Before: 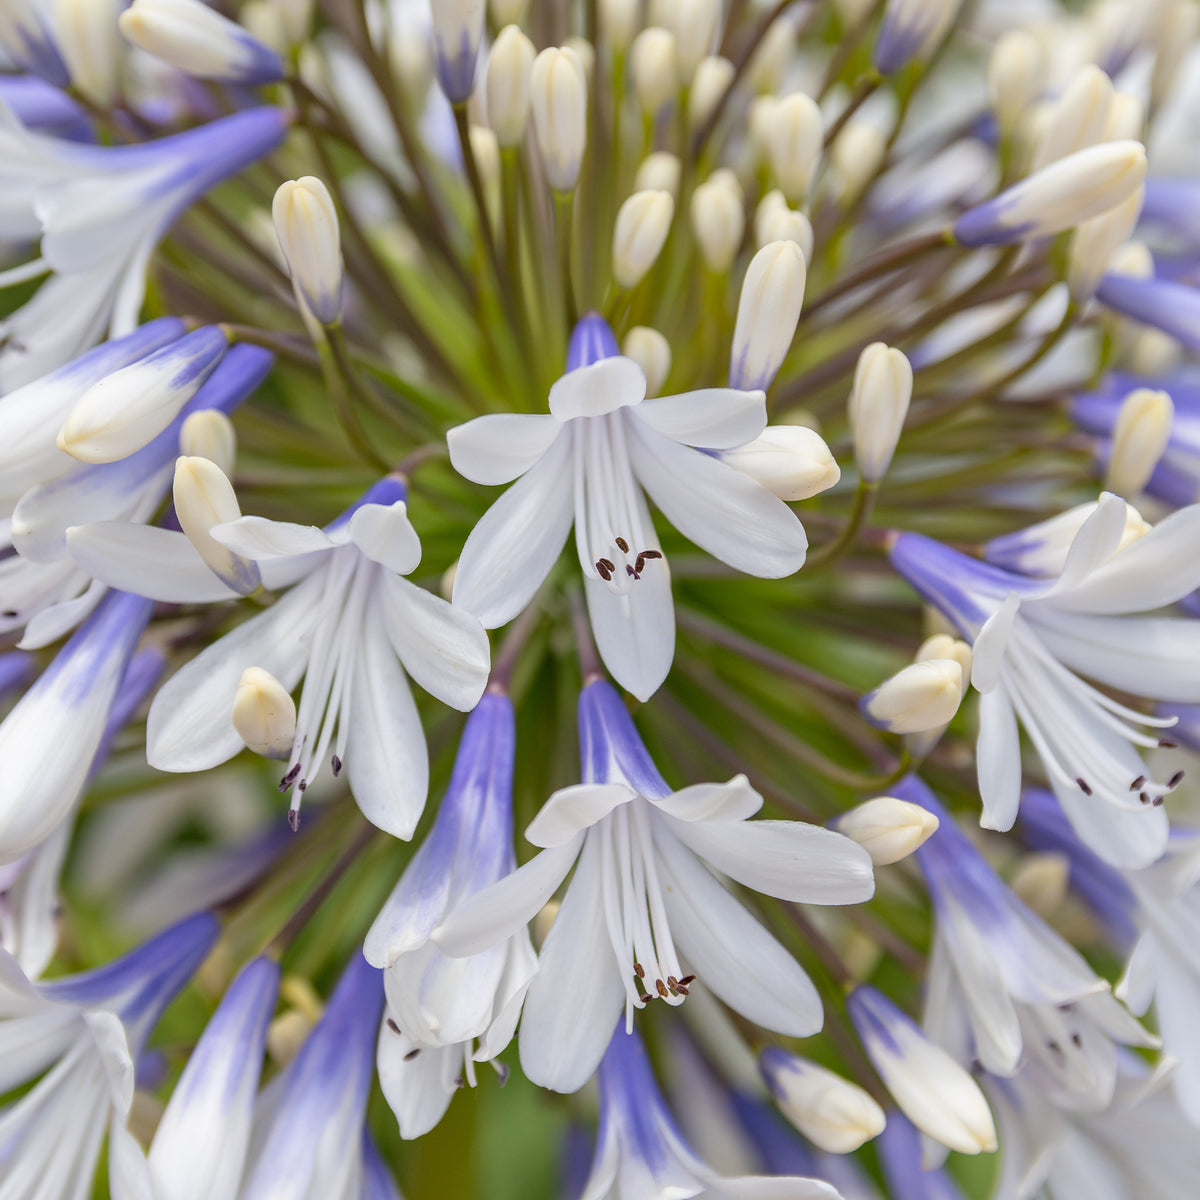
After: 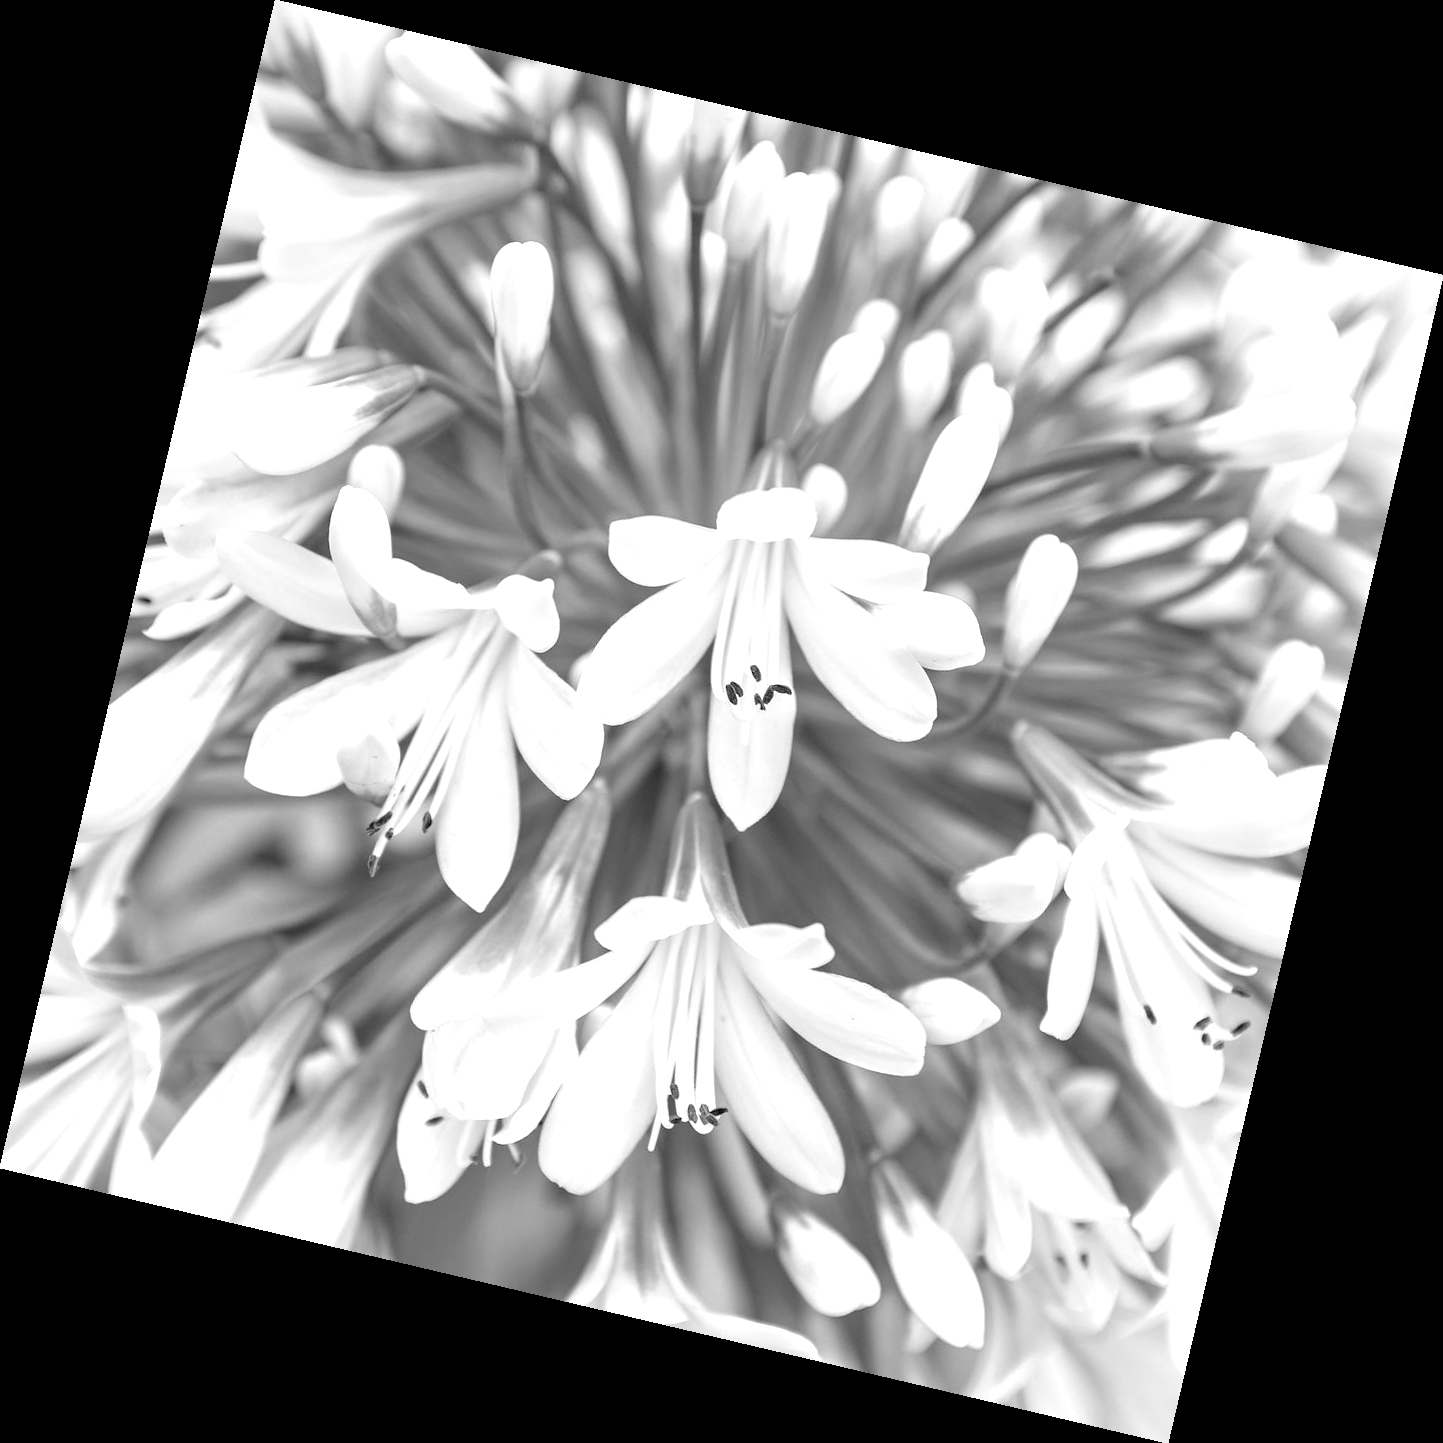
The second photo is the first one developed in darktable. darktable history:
monochrome: a 73.58, b 64.21
exposure: black level correction 0.001, exposure 1.116 EV, compensate highlight preservation false
rotate and perspective: rotation 13.27°, automatic cropping off
